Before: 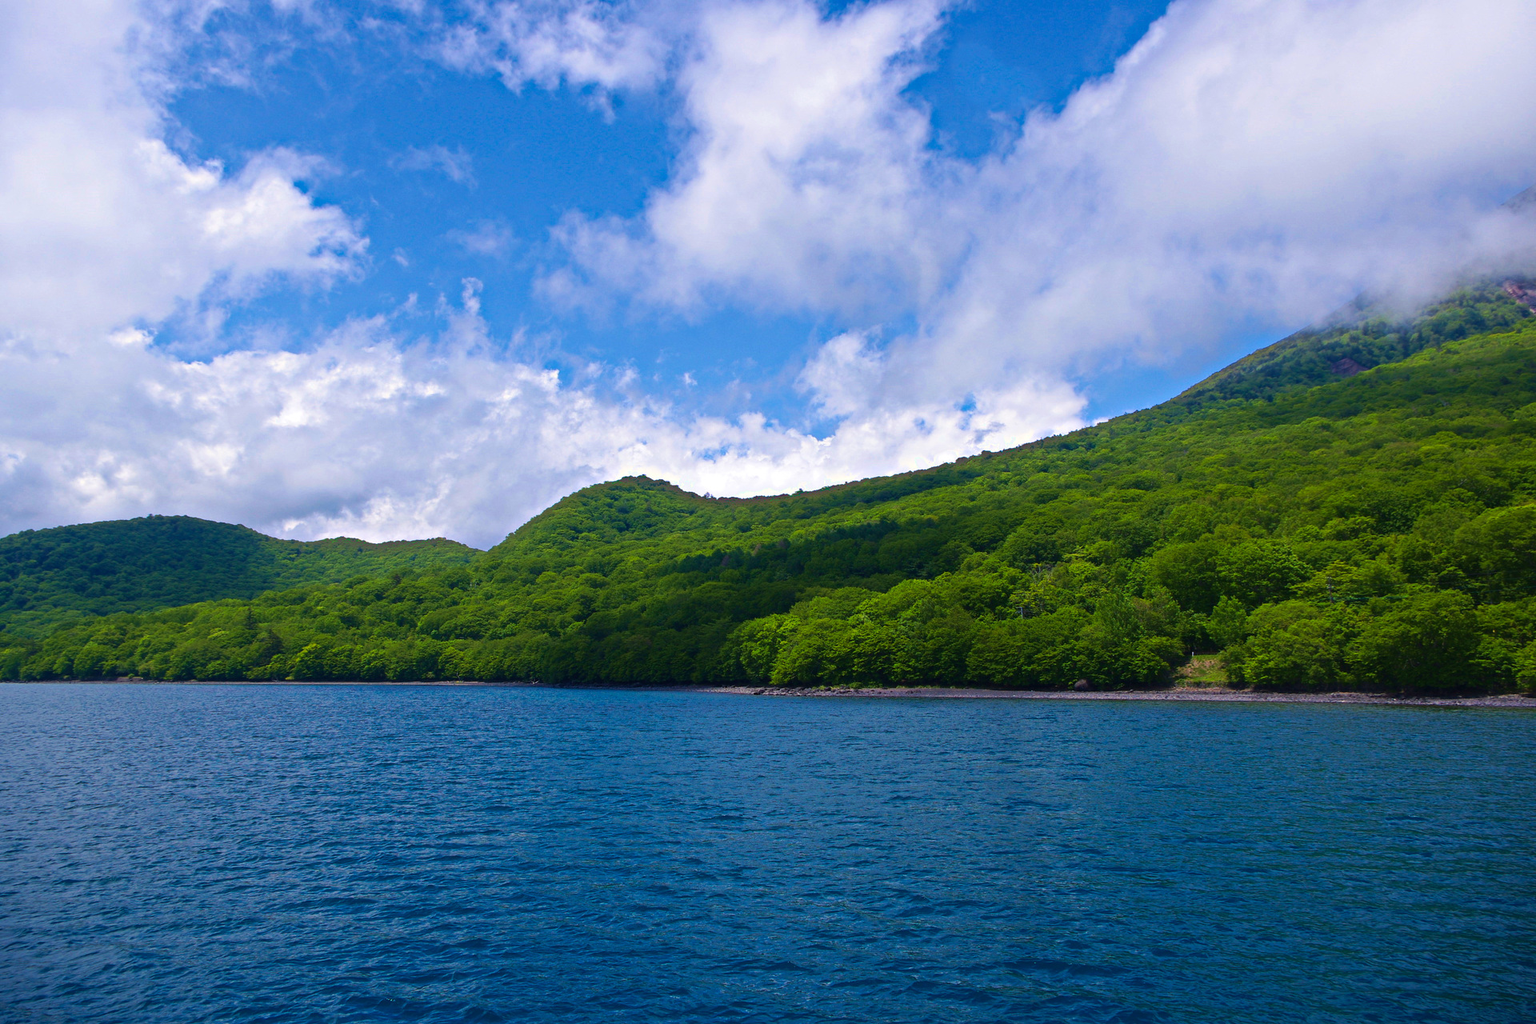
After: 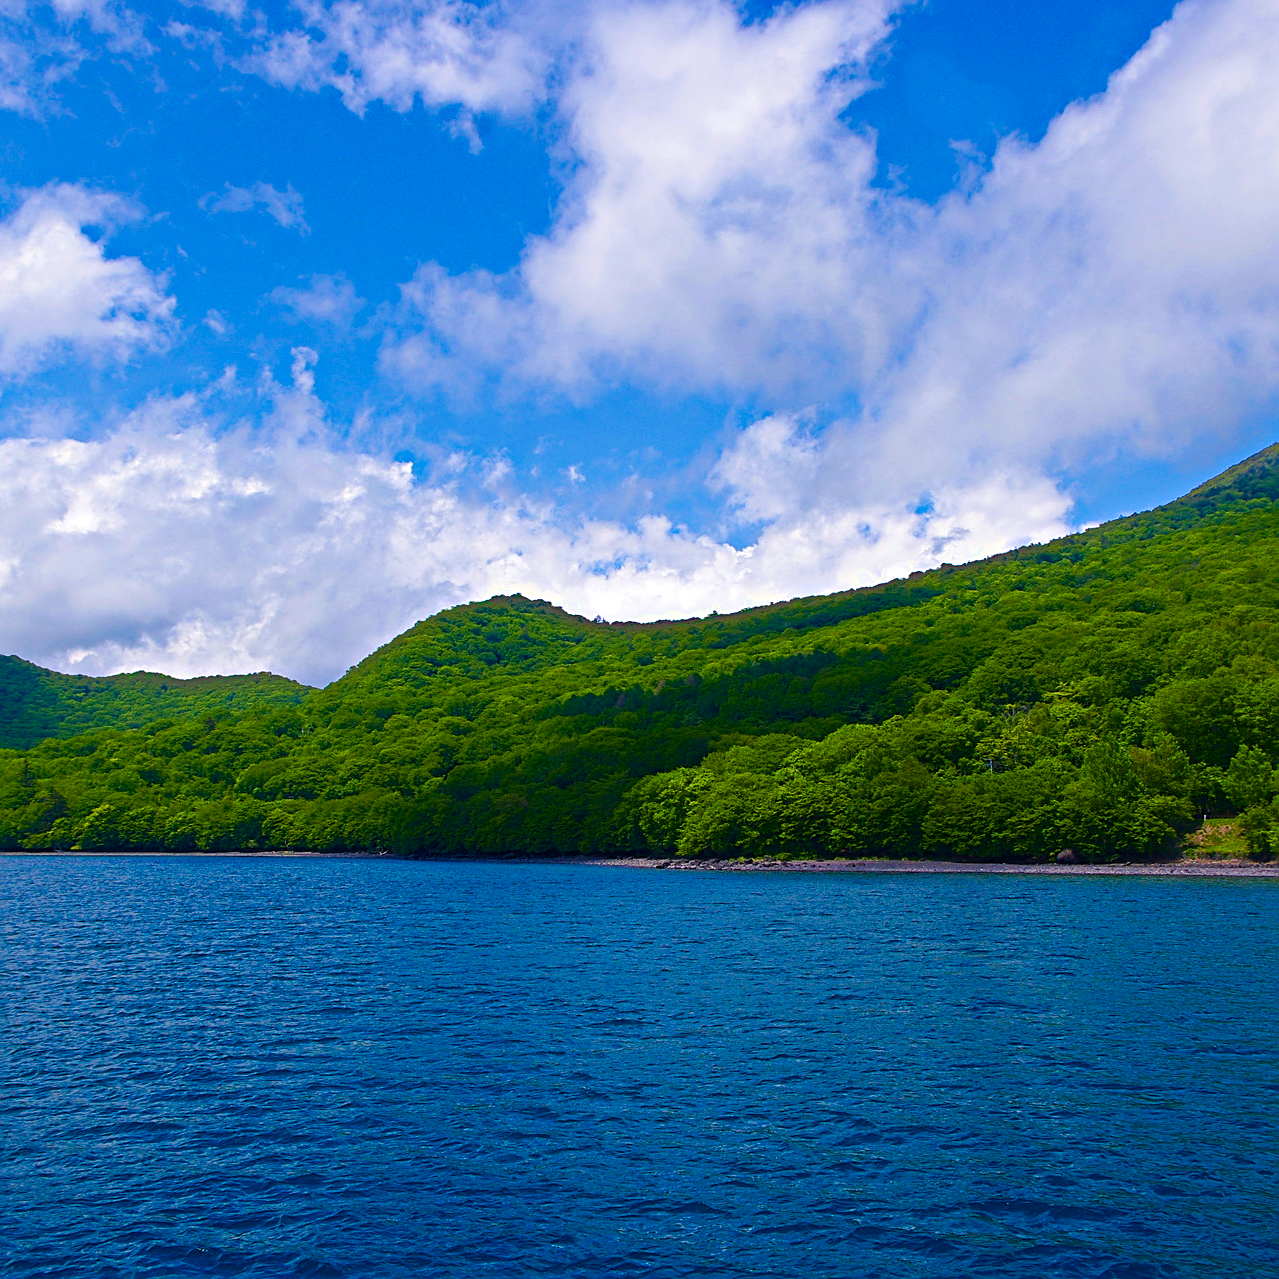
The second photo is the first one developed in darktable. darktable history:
color balance rgb: shadows lift › hue 85.22°, perceptual saturation grading › global saturation 20%, perceptual saturation grading › highlights -25.54%, perceptual saturation grading › shadows 49.718%
crop and rotate: left 14.913%, right 18.441%
sharpen: on, module defaults
